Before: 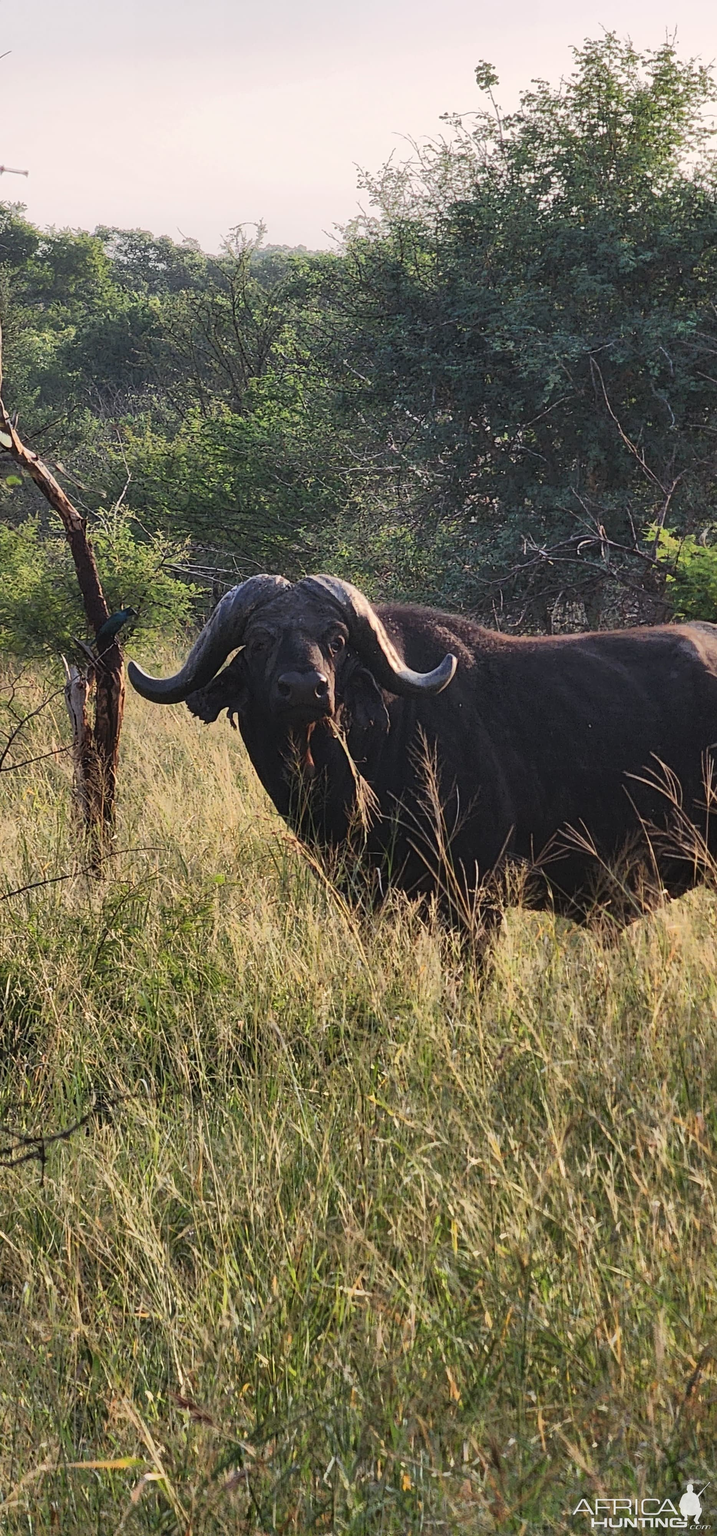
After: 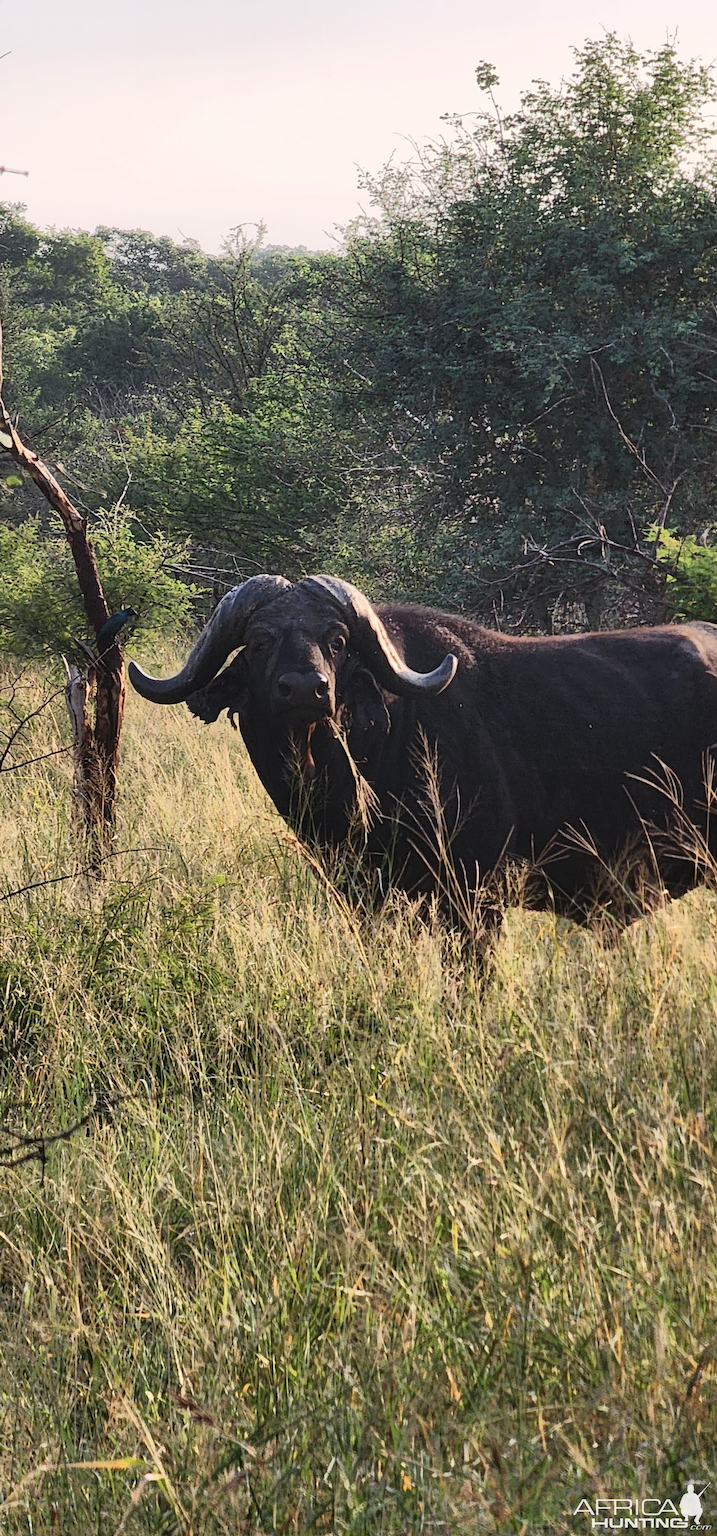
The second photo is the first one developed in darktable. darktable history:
contrast brightness saturation: contrast 0.155, brightness 0.045
